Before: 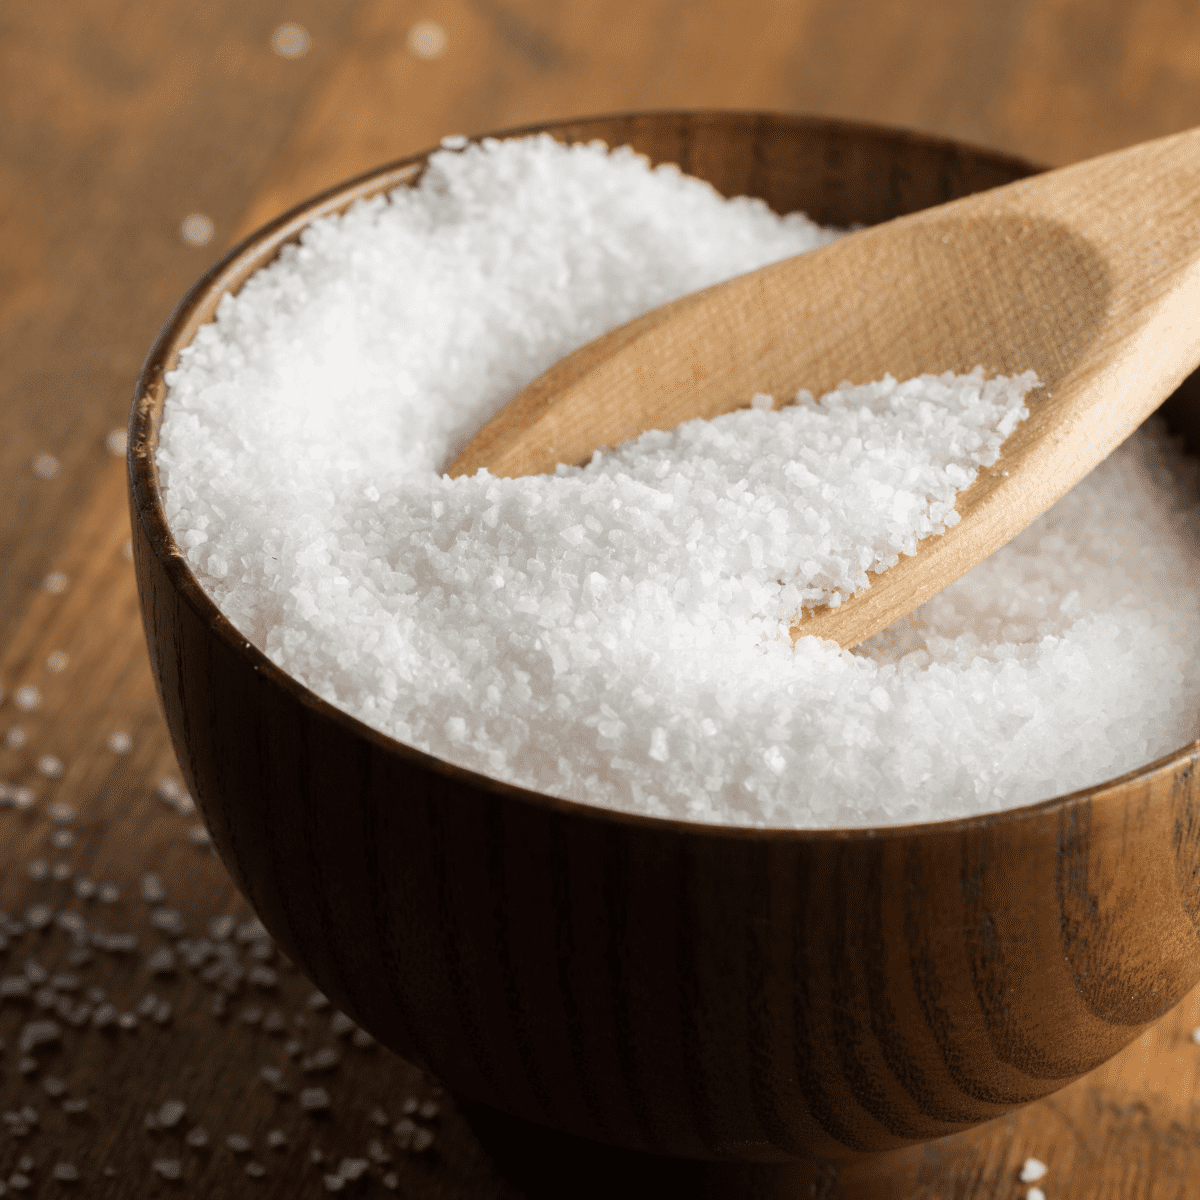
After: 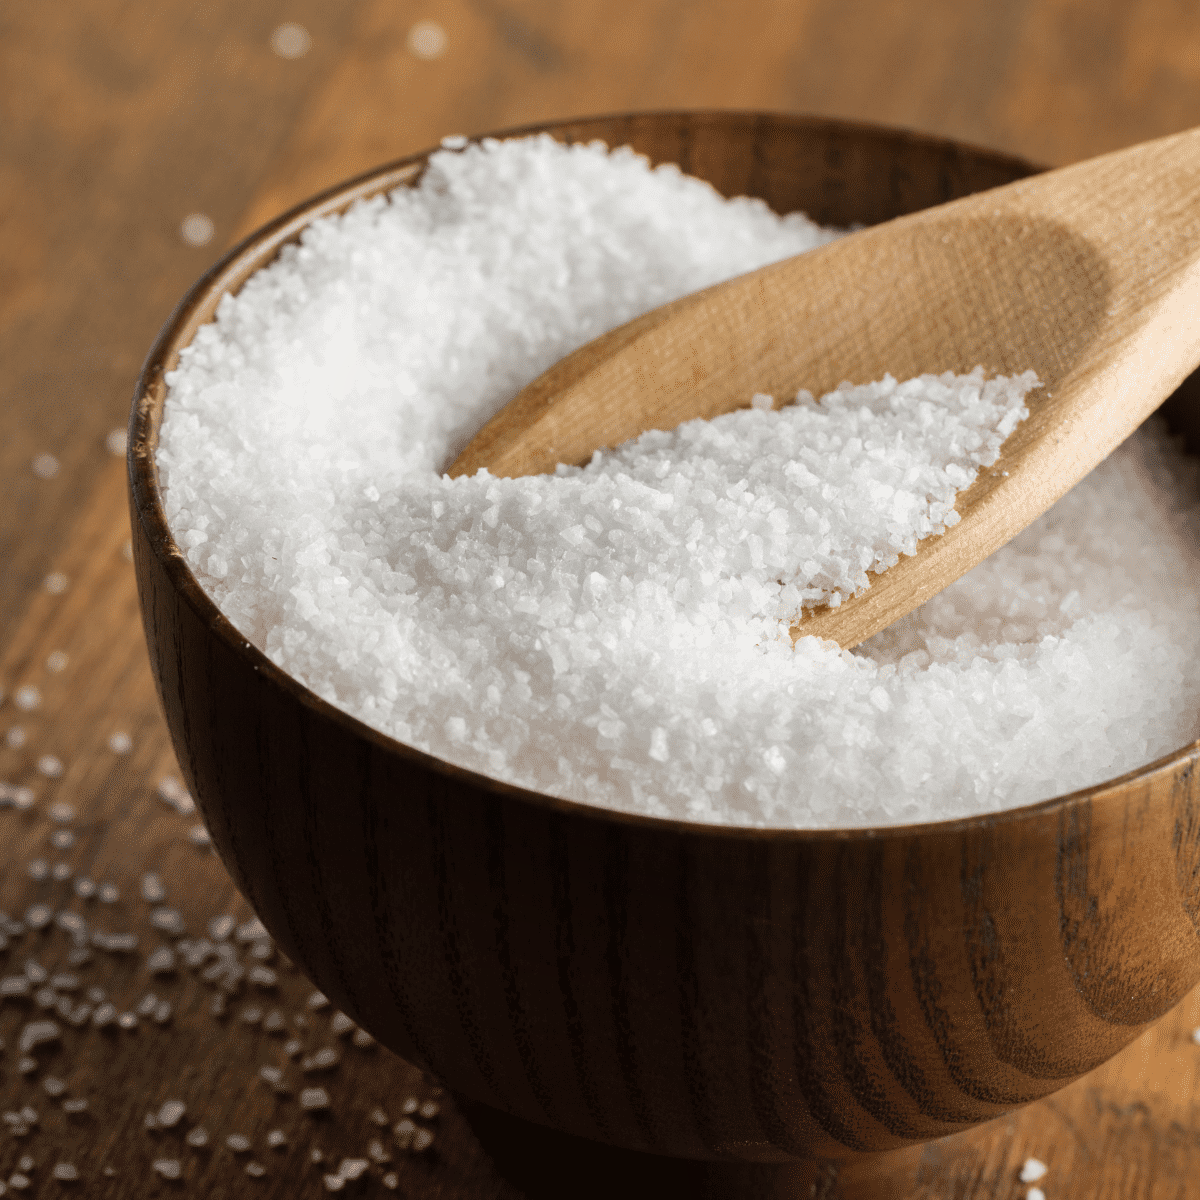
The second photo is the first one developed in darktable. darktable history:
shadows and highlights: shadows 49.04, highlights -42.24, soften with gaussian
